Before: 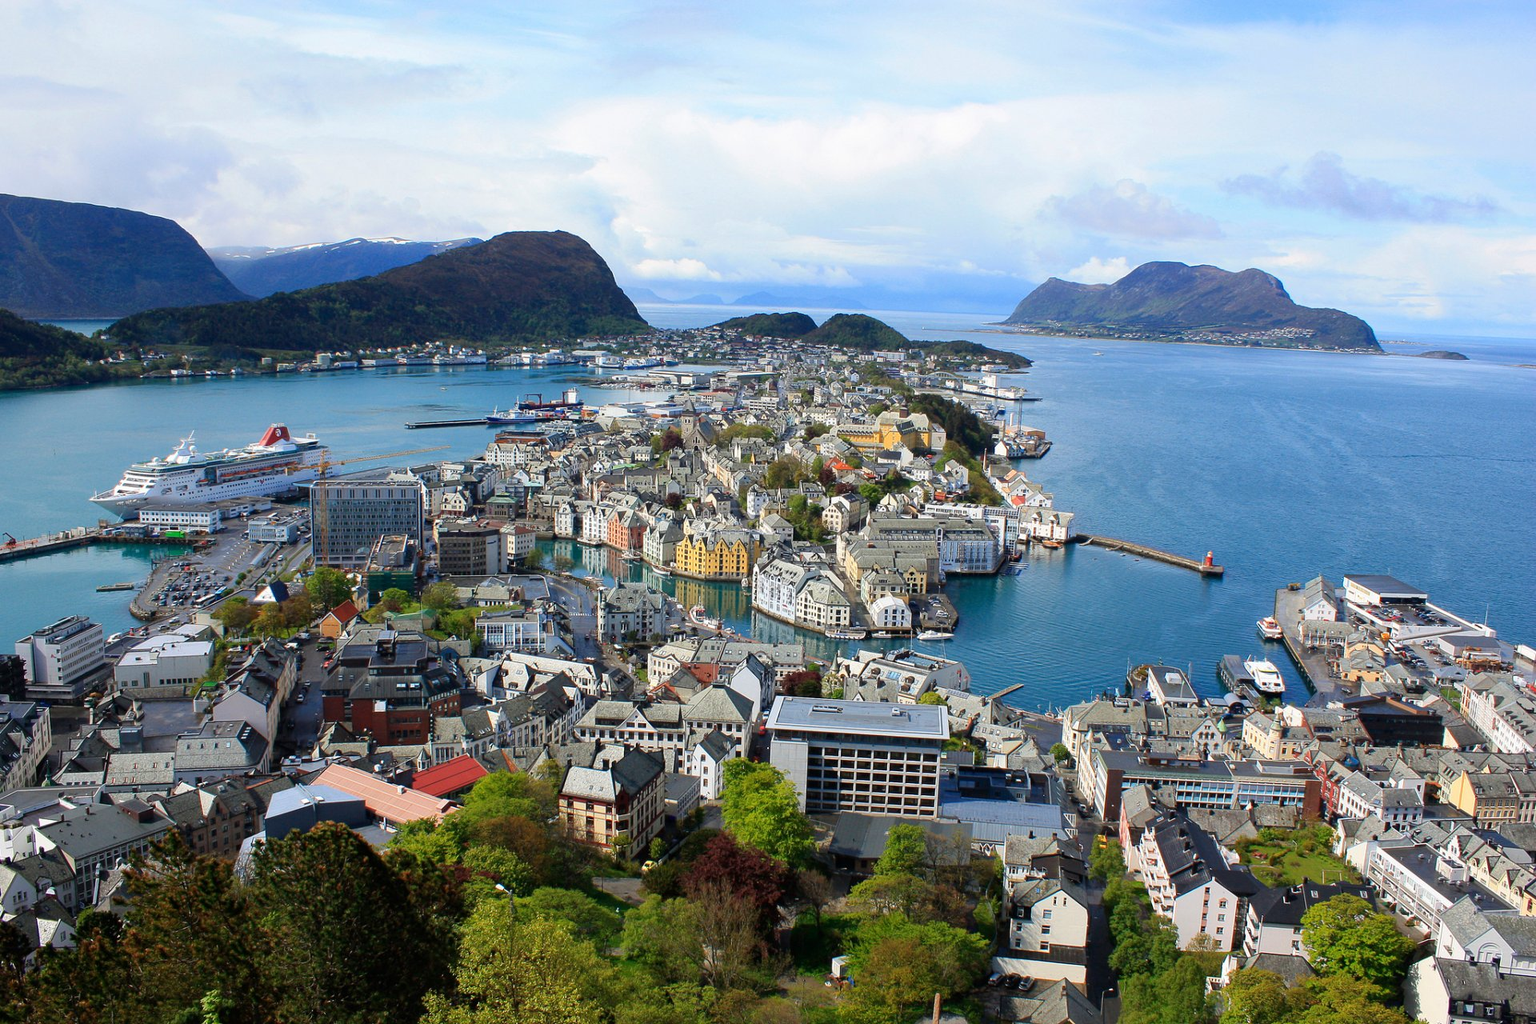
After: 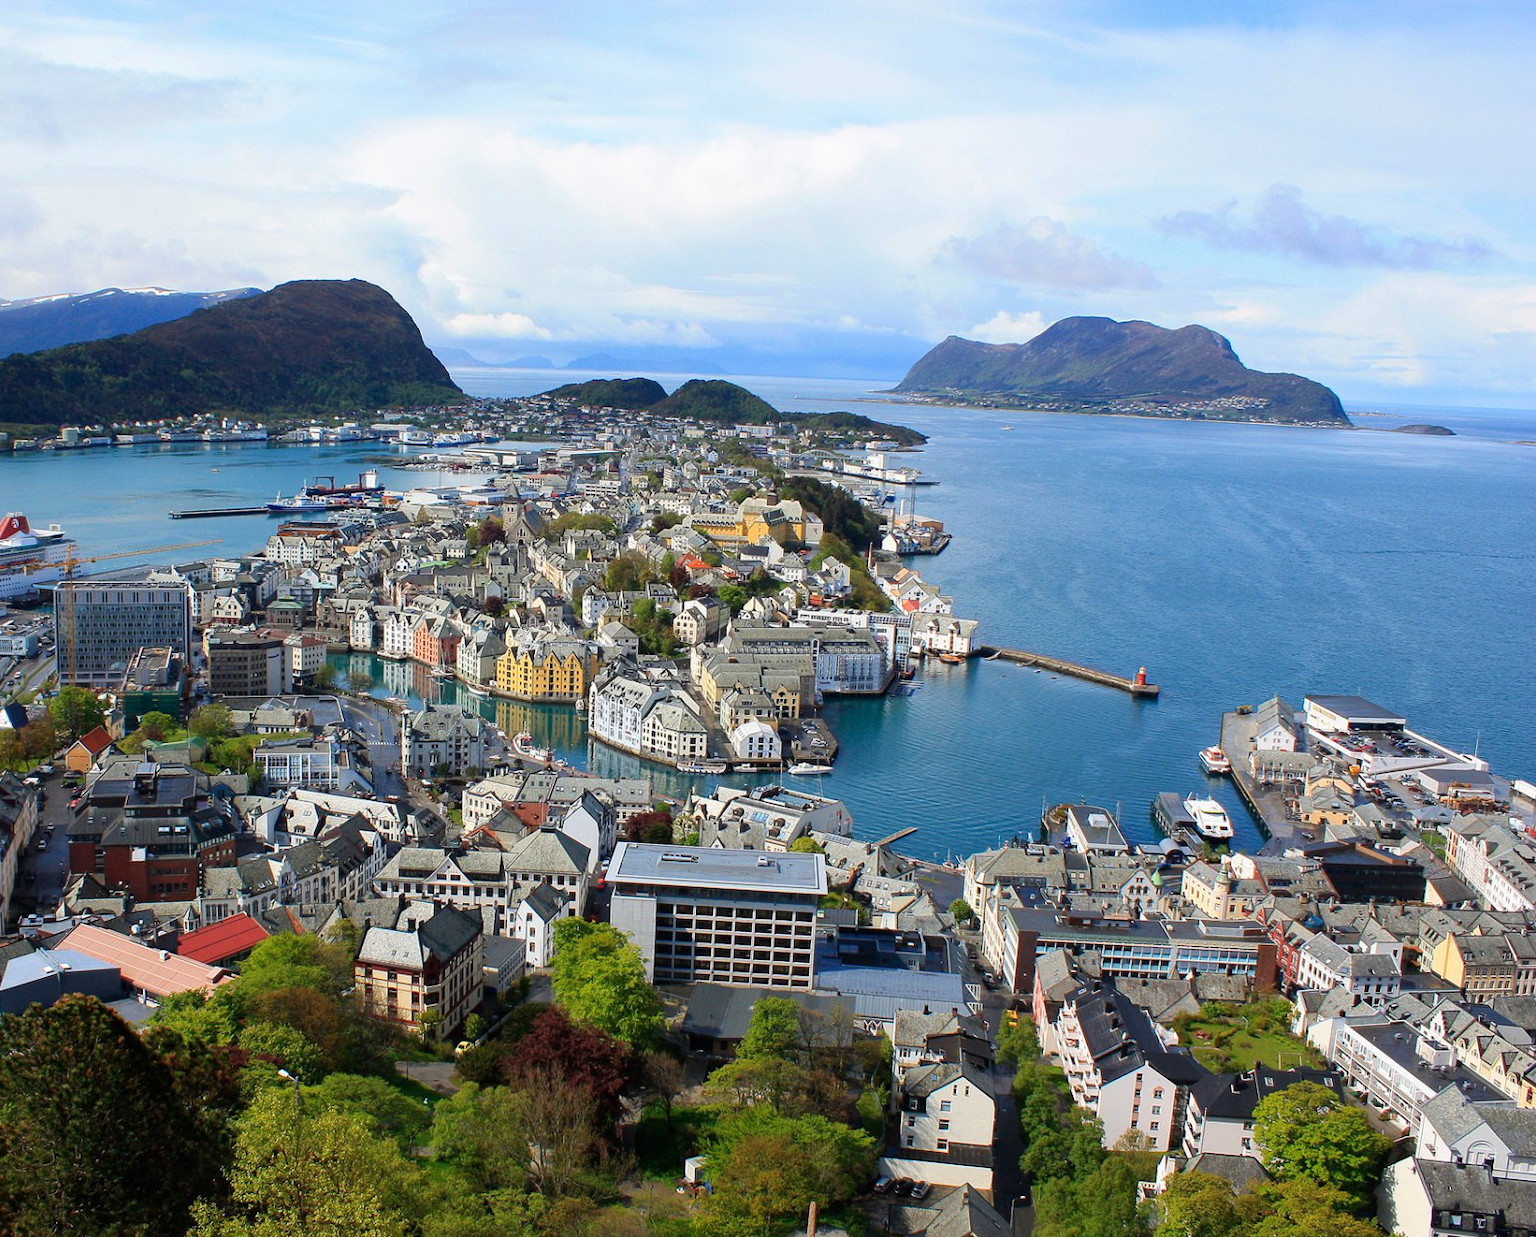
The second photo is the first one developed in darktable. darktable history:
crop: left 17.332%, bottom 0.03%
